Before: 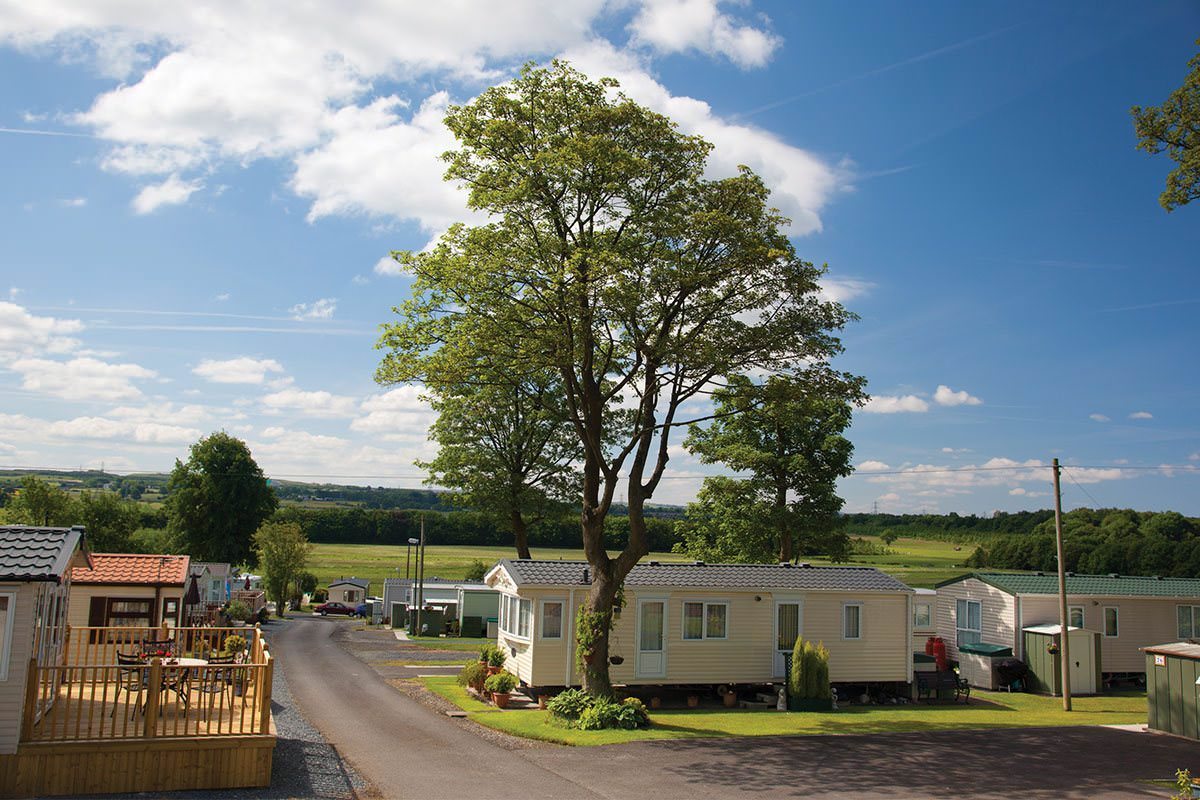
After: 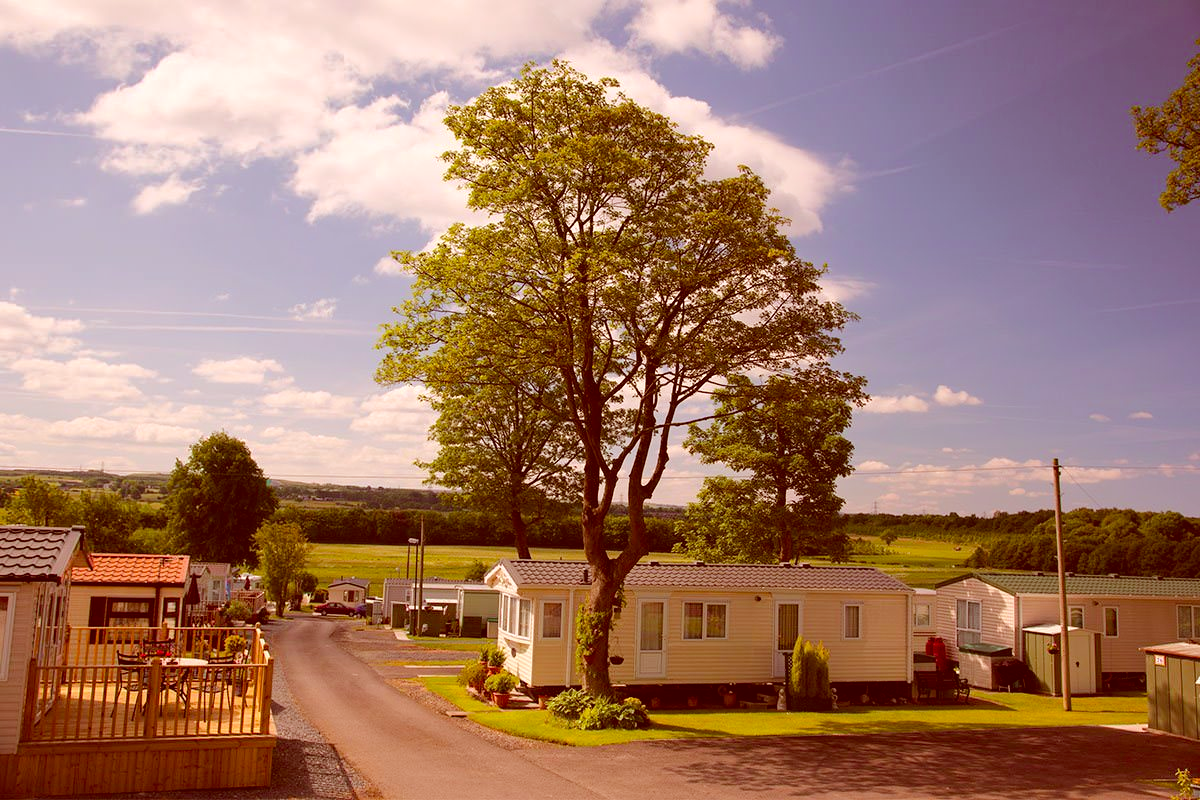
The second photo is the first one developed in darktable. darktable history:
color correction: highlights a* 9.03, highlights b* 8.71, shadows a* 40, shadows b* 40, saturation 0.8
color balance rgb: perceptual saturation grading › global saturation 25%, perceptual brilliance grading › mid-tones 10%, perceptual brilliance grading › shadows 15%, global vibrance 20%
